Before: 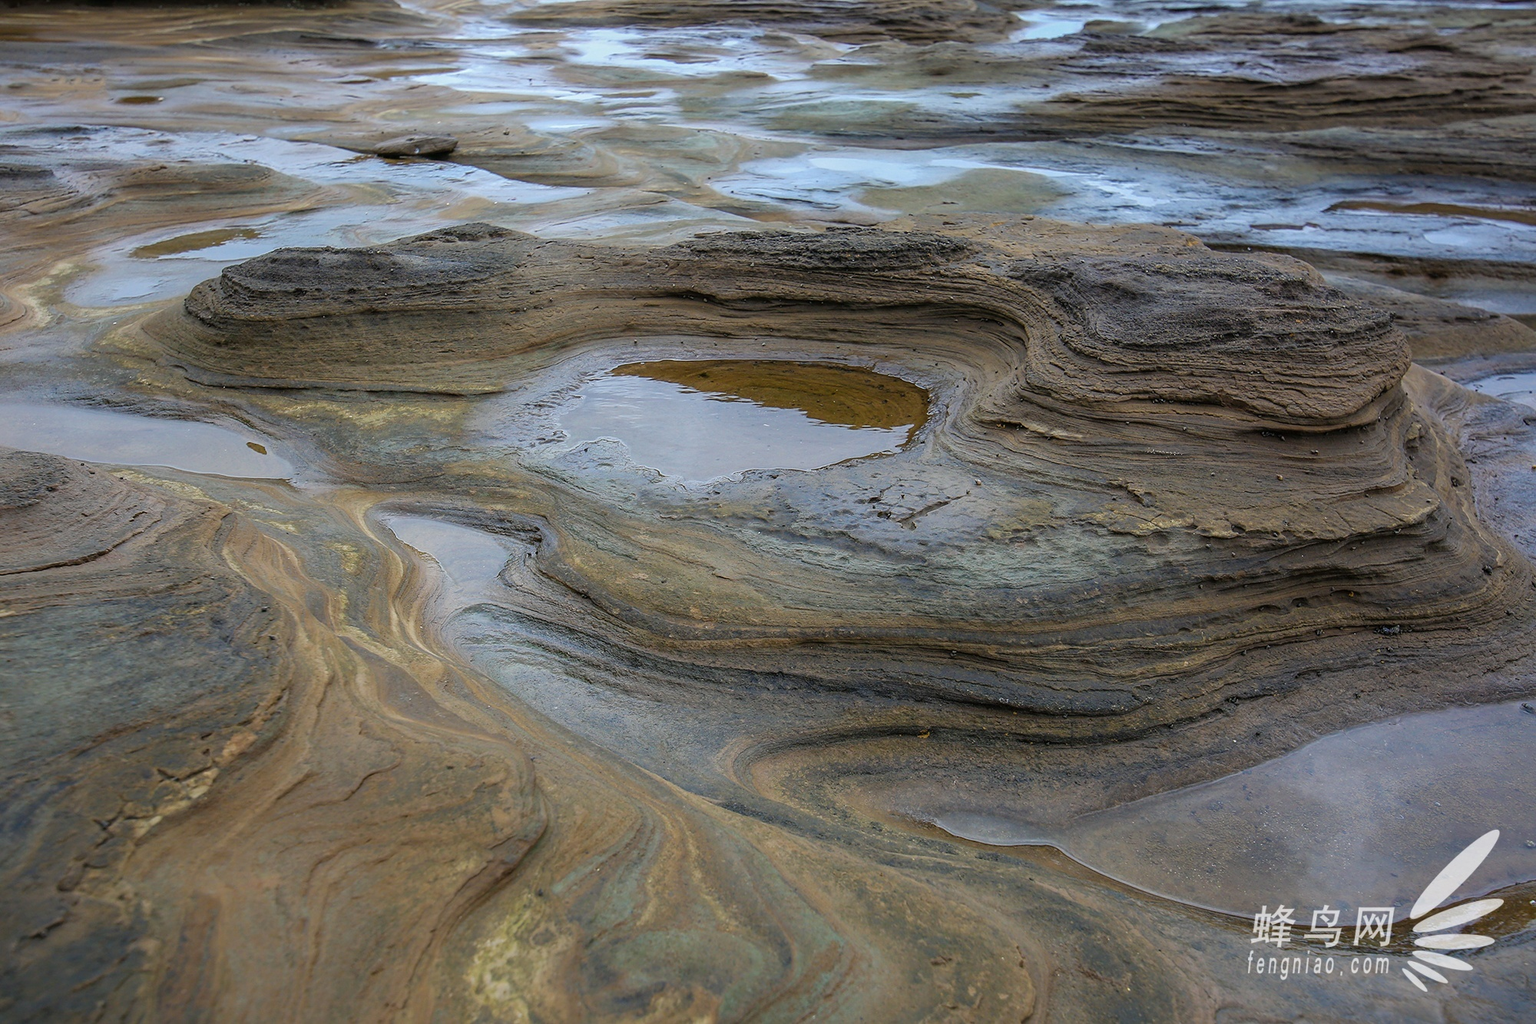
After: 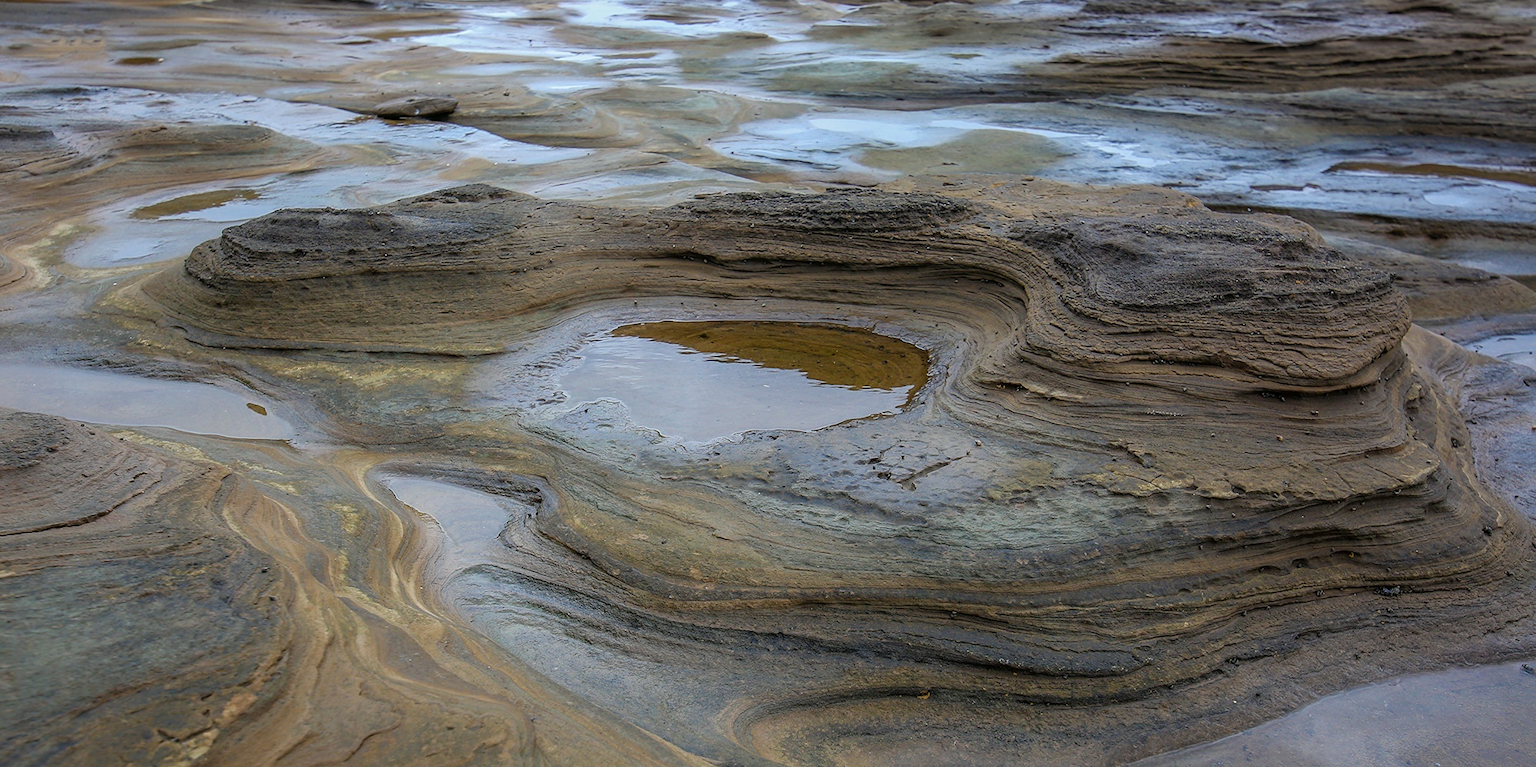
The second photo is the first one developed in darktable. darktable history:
crop: top 3.857%, bottom 21.132%
exposure: black level correction 0.001, compensate highlight preservation false
